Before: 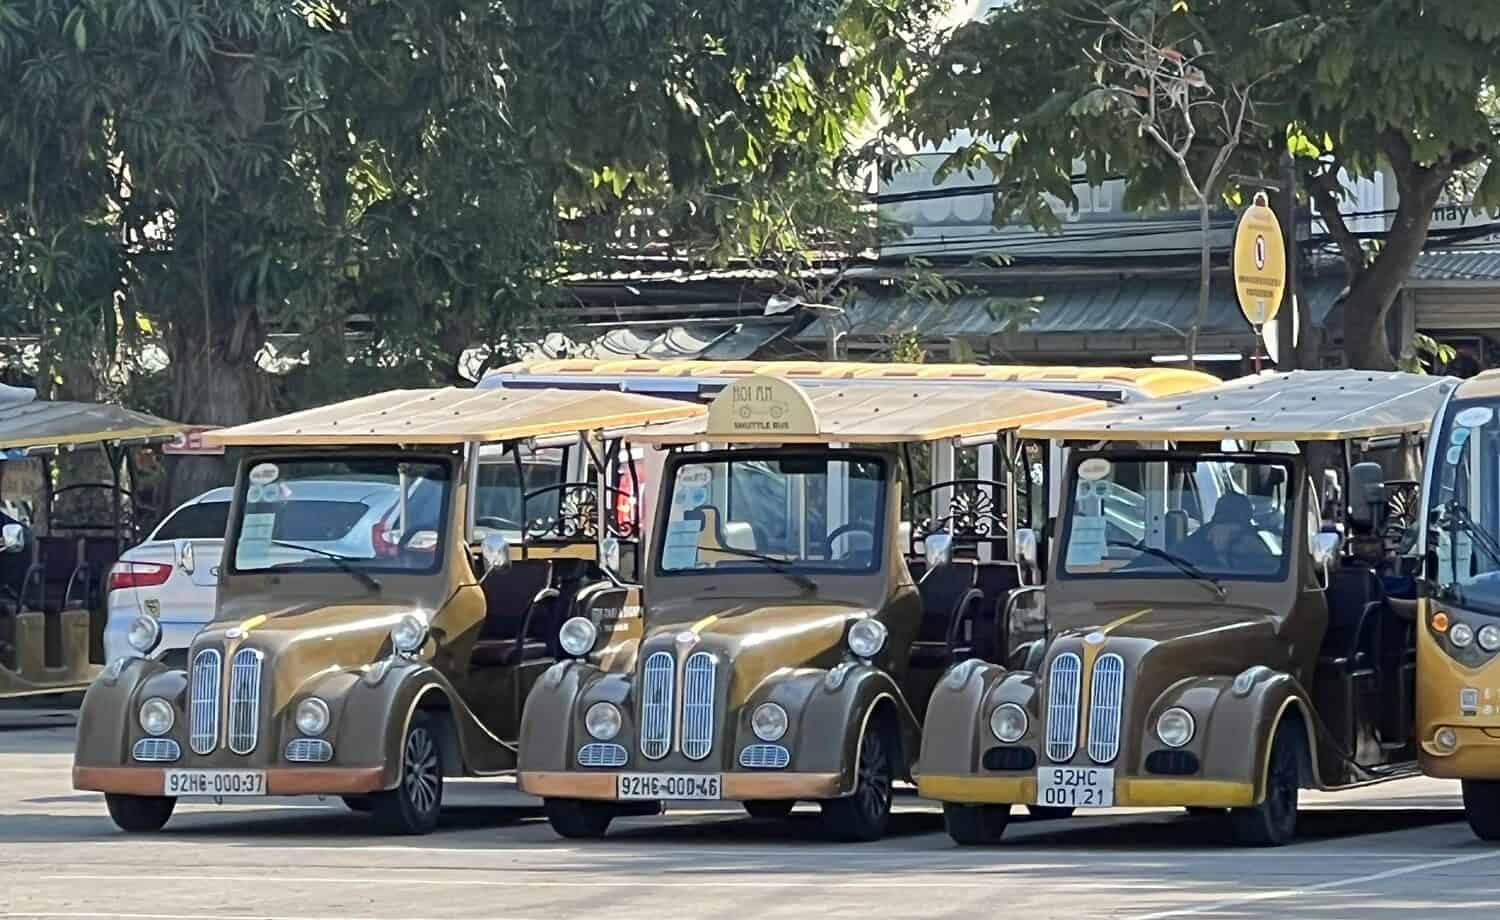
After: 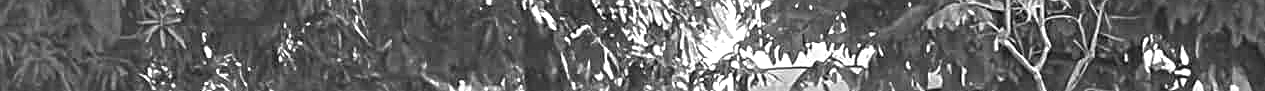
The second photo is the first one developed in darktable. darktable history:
crop and rotate: left 9.644%, top 9.491%, right 6.021%, bottom 80.509%
sharpen: on, module defaults
exposure: exposure 0.6 EV, compensate highlight preservation false
levels: mode automatic, black 0.023%, white 99.97%, levels [0.062, 0.494, 0.925]
local contrast: on, module defaults
monochrome: on, module defaults
